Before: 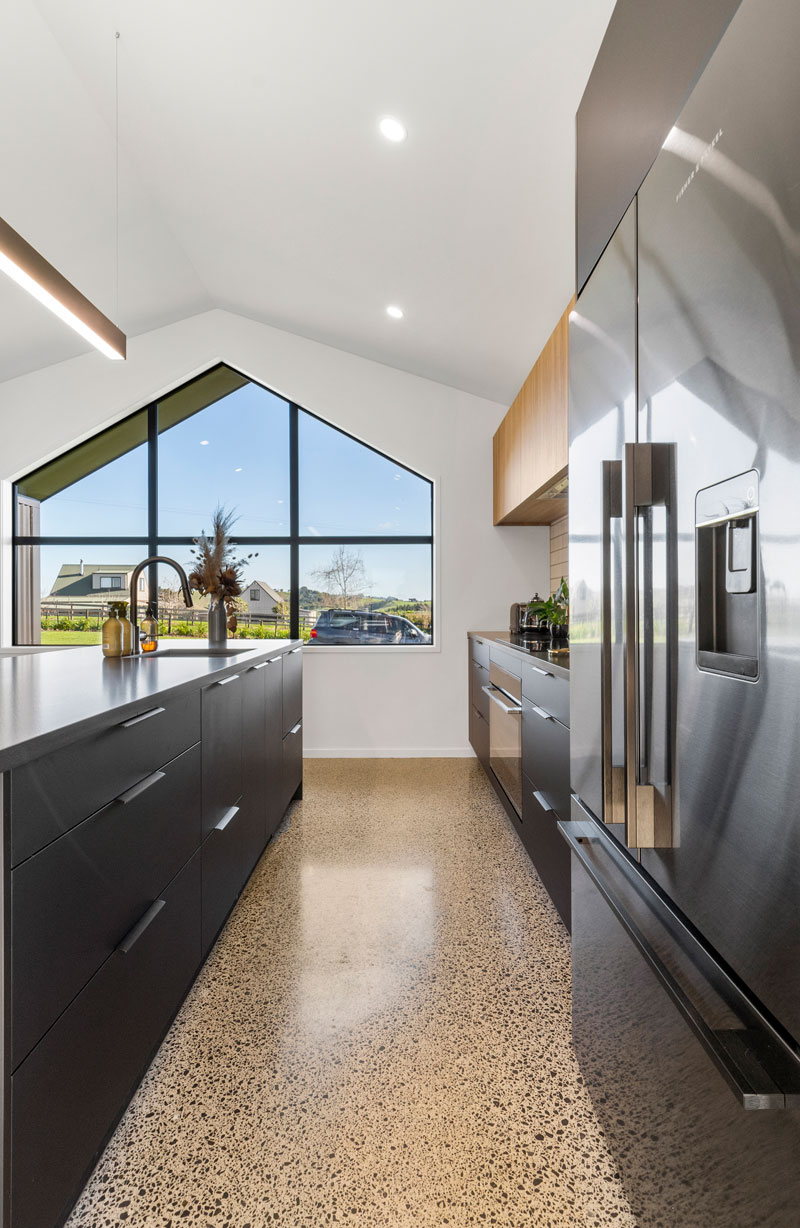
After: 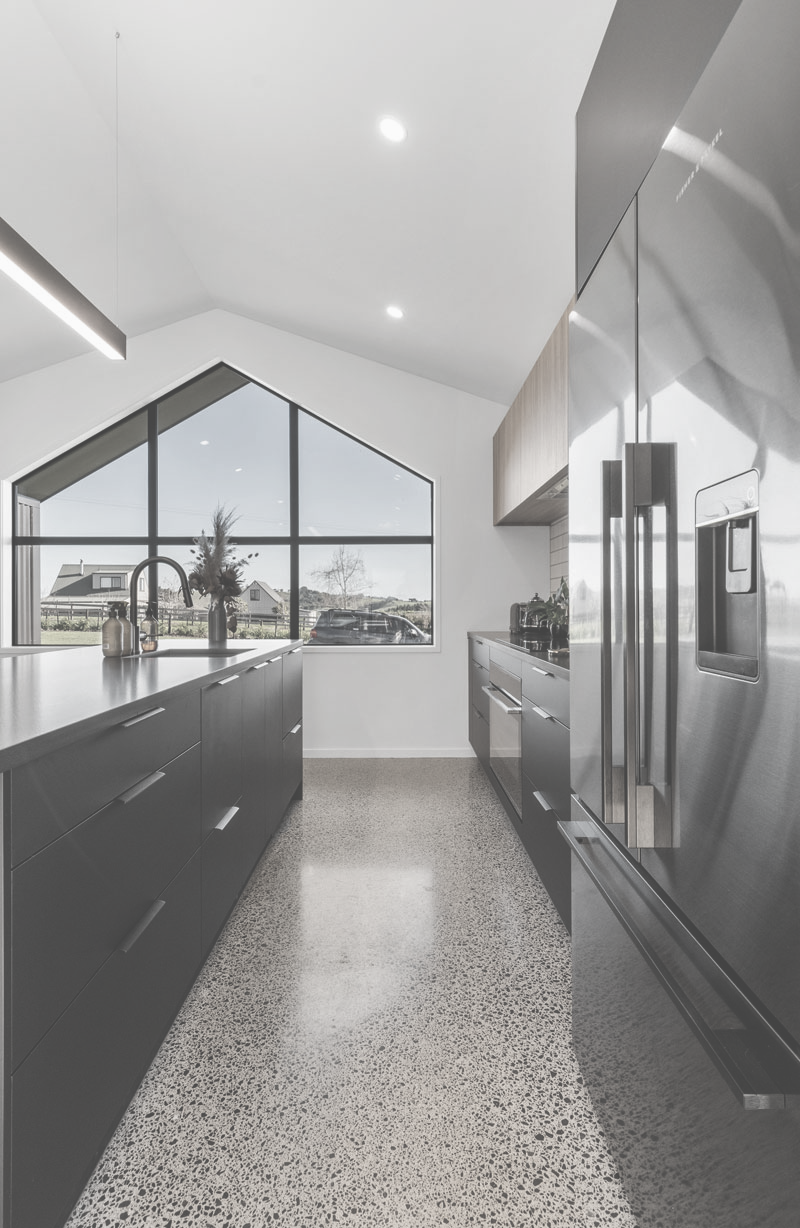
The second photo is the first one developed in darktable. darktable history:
color correction: saturation 0.2
exposure: black level correction -0.062, exposure -0.05 EV, compensate highlight preservation false
